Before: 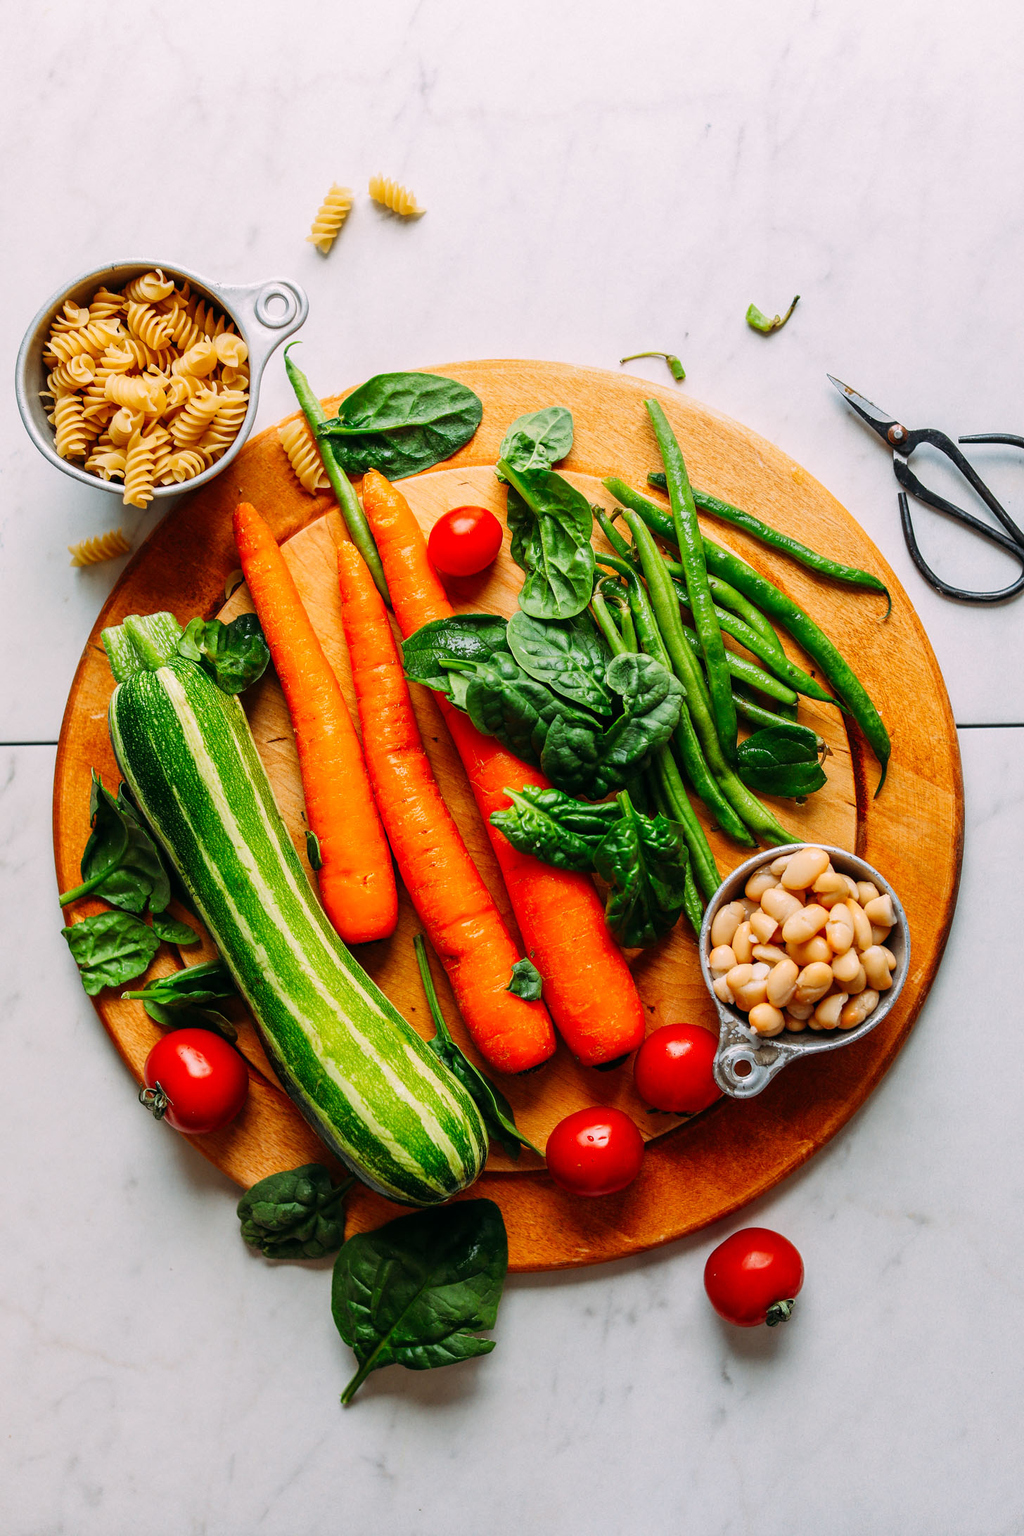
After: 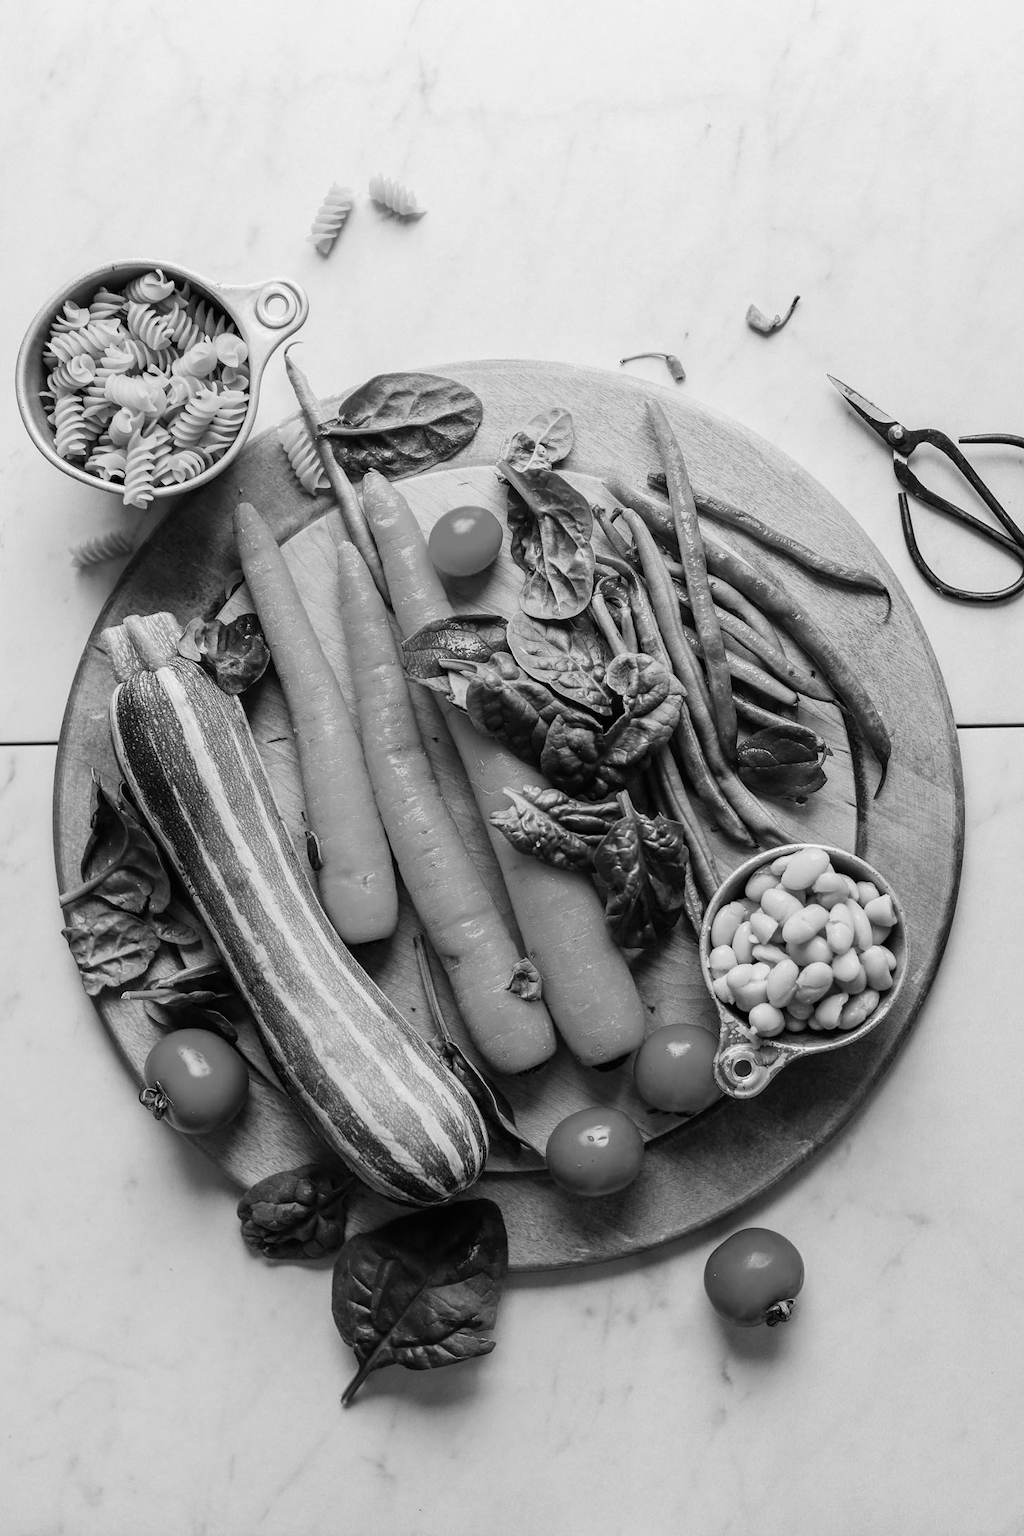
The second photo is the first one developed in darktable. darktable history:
monochrome: on, module defaults
color correction: highlights a* -0.772, highlights b* -8.92
